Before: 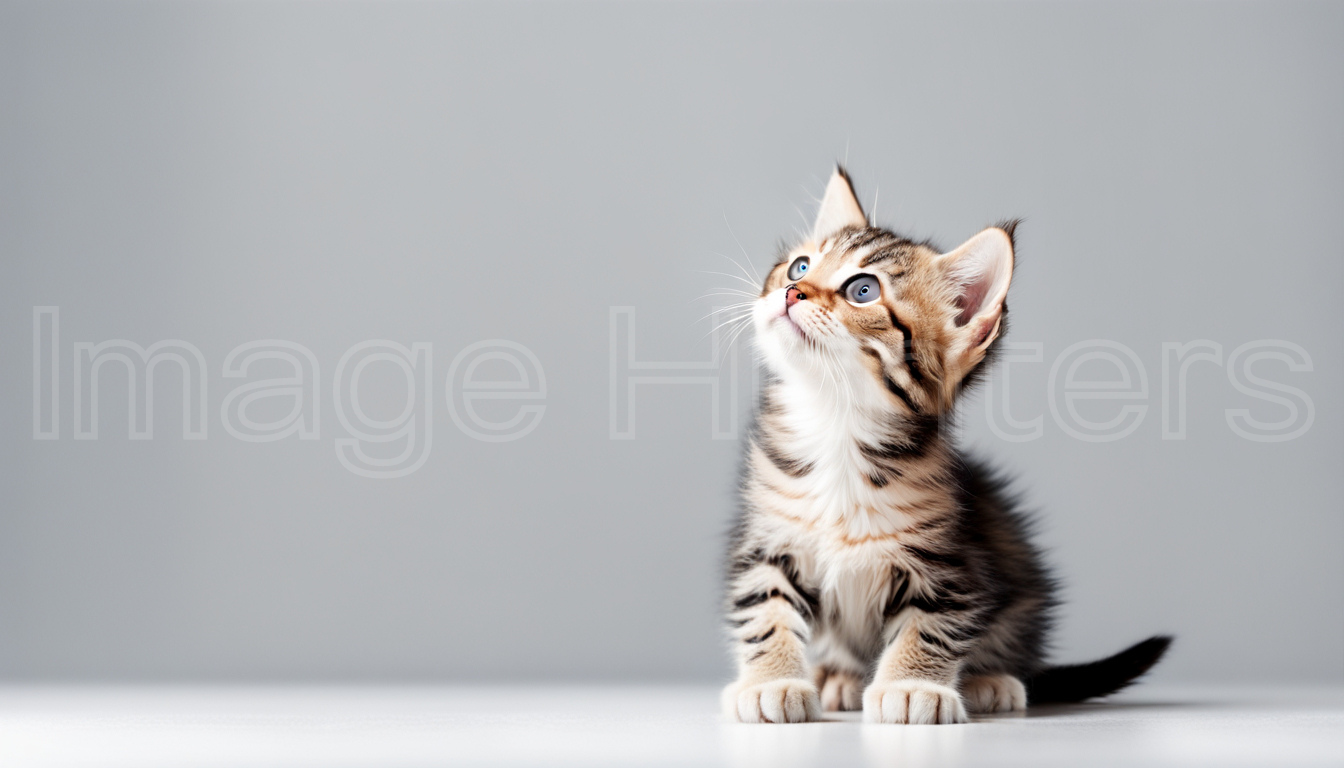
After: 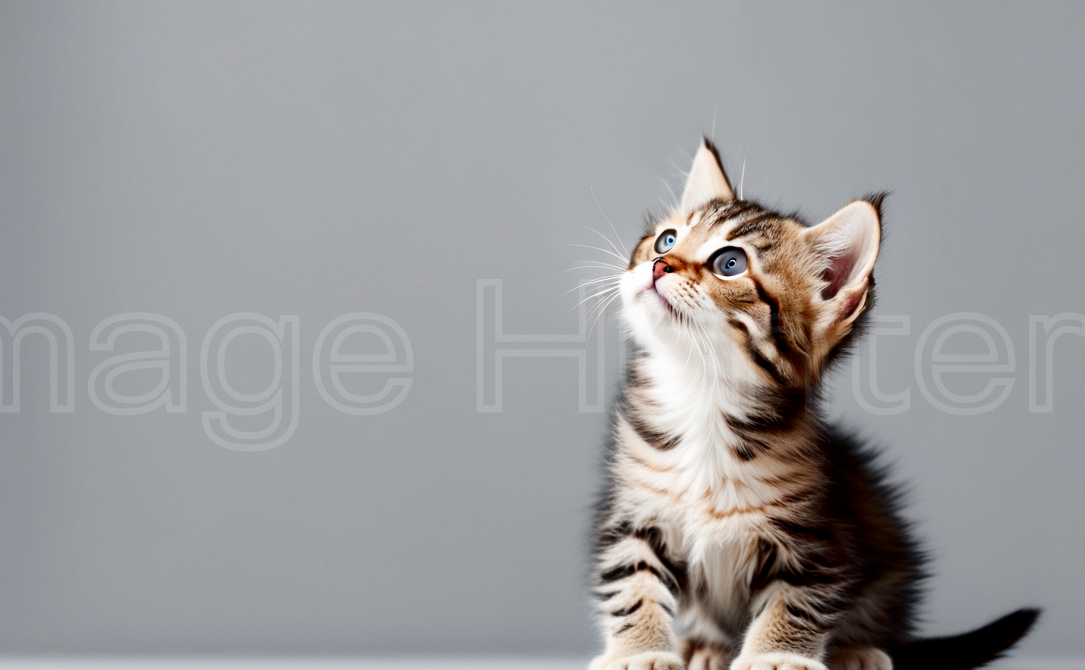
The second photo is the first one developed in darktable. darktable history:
contrast brightness saturation: contrast 0.103, brightness -0.263, saturation 0.143
crop: left 9.965%, top 3.535%, right 9.239%, bottom 9.15%
